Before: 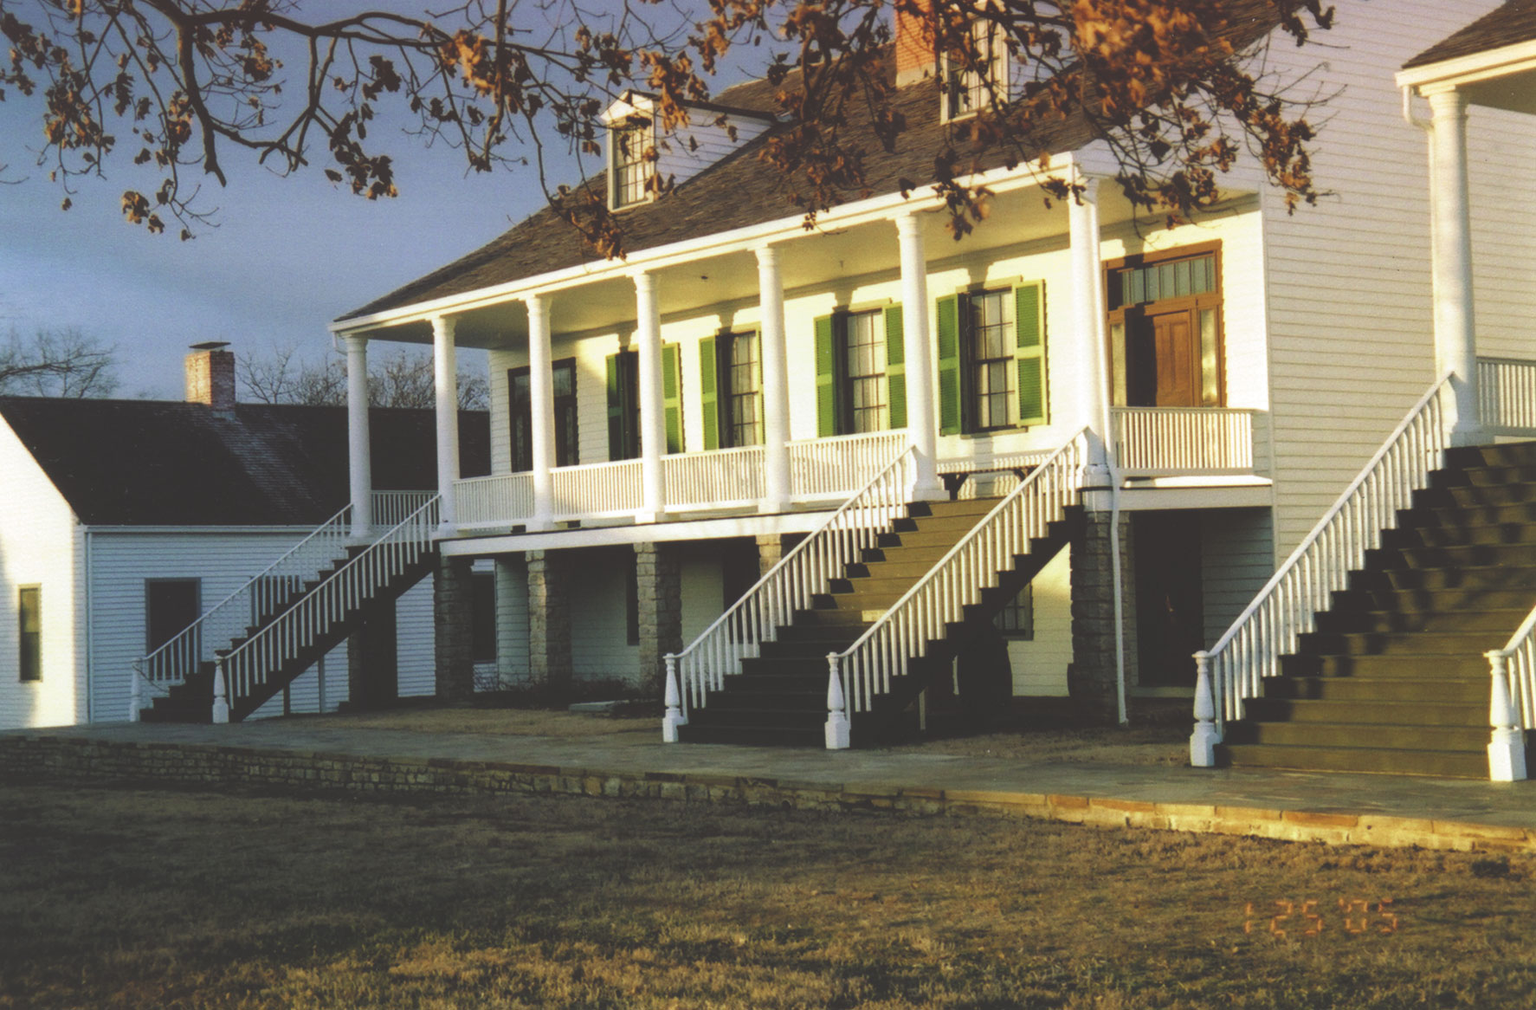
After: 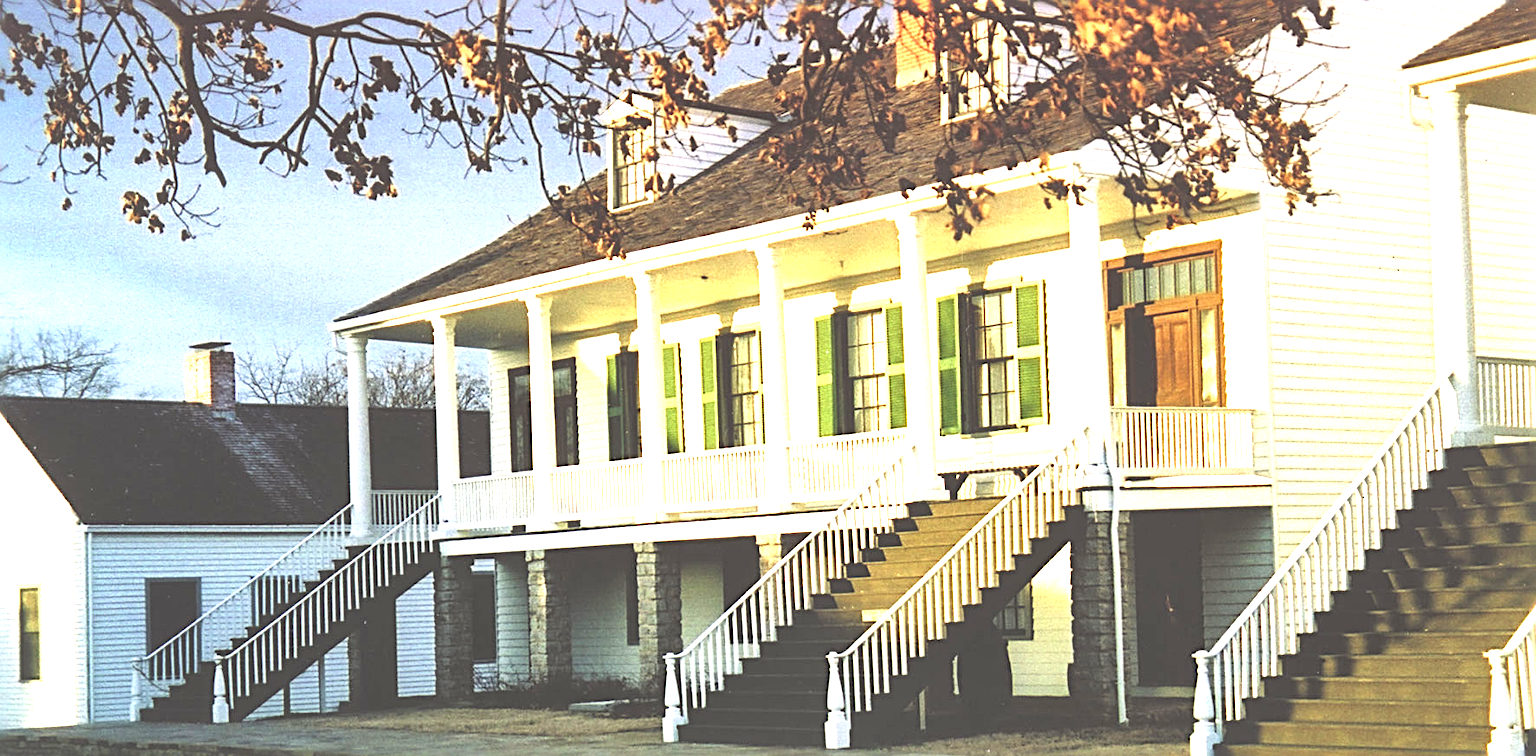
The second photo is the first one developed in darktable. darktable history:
sharpen: radius 3.025, amount 0.757
crop: bottom 24.988%
exposure: black level correction 0, exposure 1.5 EV, compensate highlight preservation false
local contrast: mode bilateral grid, contrast 25, coarseness 60, detail 151%, midtone range 0.2
color correction: highlights a* -0.182, highlights b* -0.124
